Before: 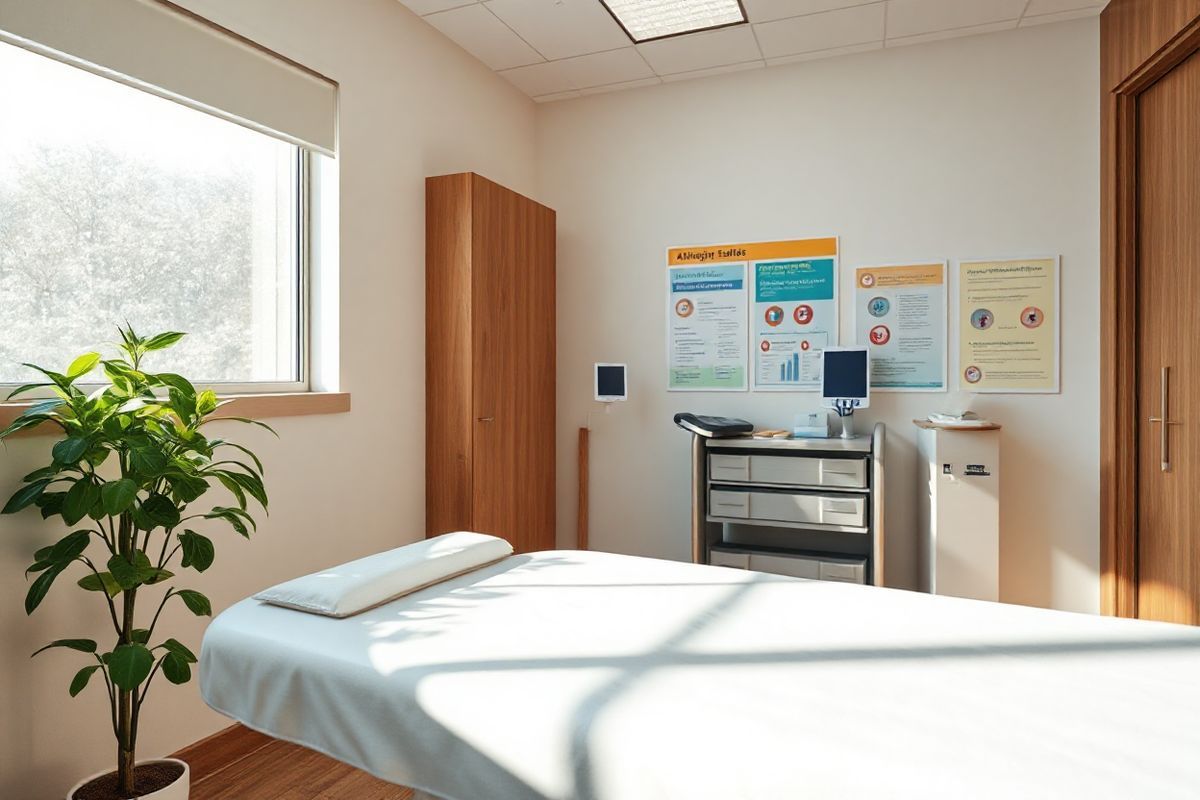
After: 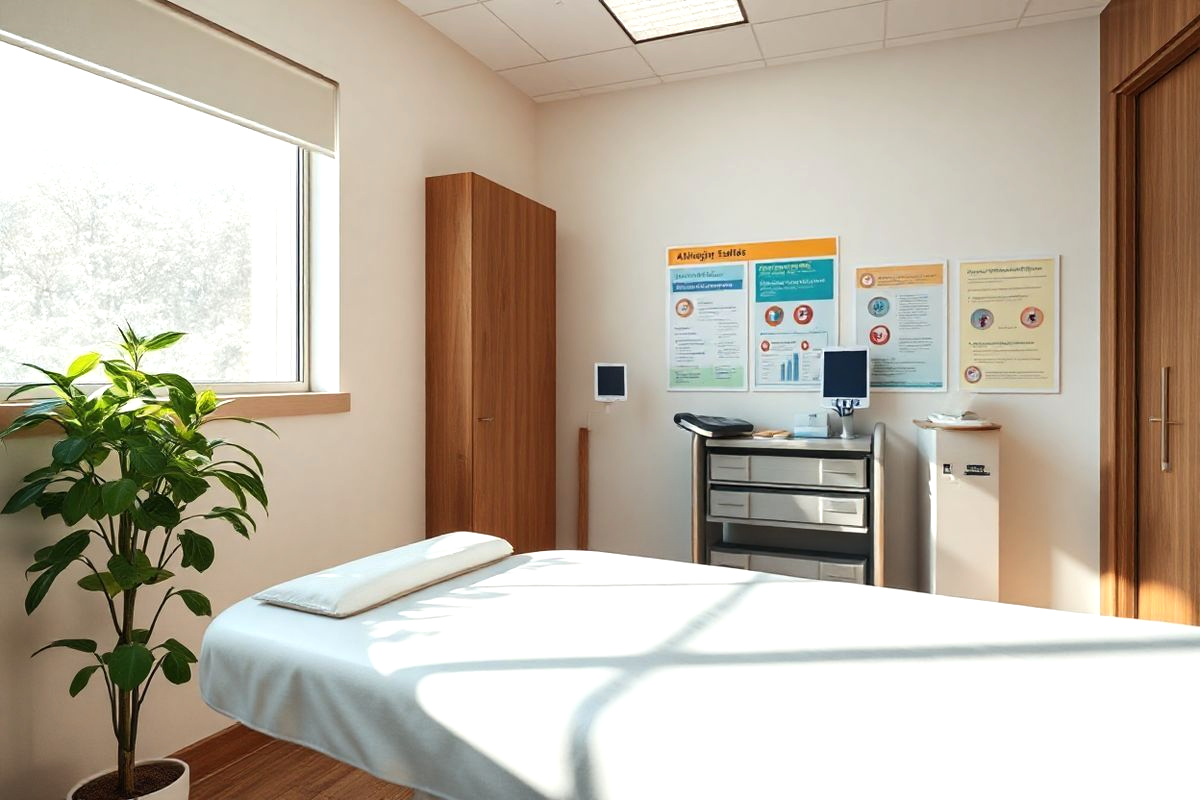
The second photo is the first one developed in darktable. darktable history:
tone equalizer: -8 EV 0 EV, -7 EV 0.003 EV, -6 EV -0.003 EV, -5 EV -0.008 EV, -4 EV -0.052 EV, -3 EV -0.208 EV, -2 EV -0.281 EV, -1 EV 0.121 EV, +0 EV 0.312 EV
